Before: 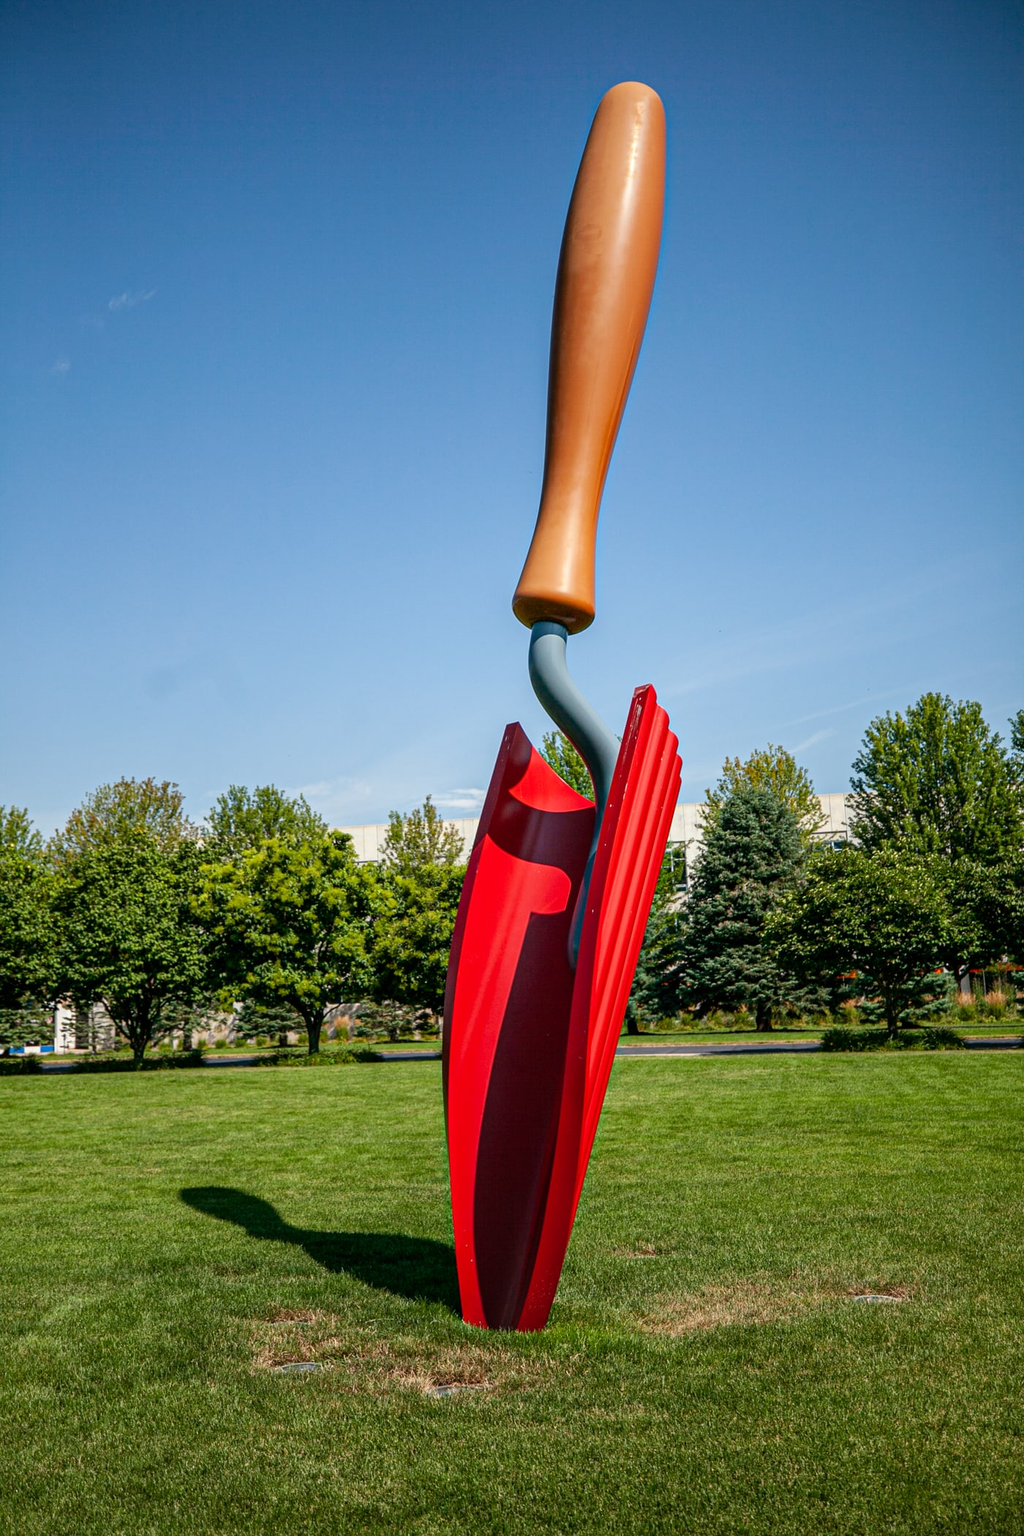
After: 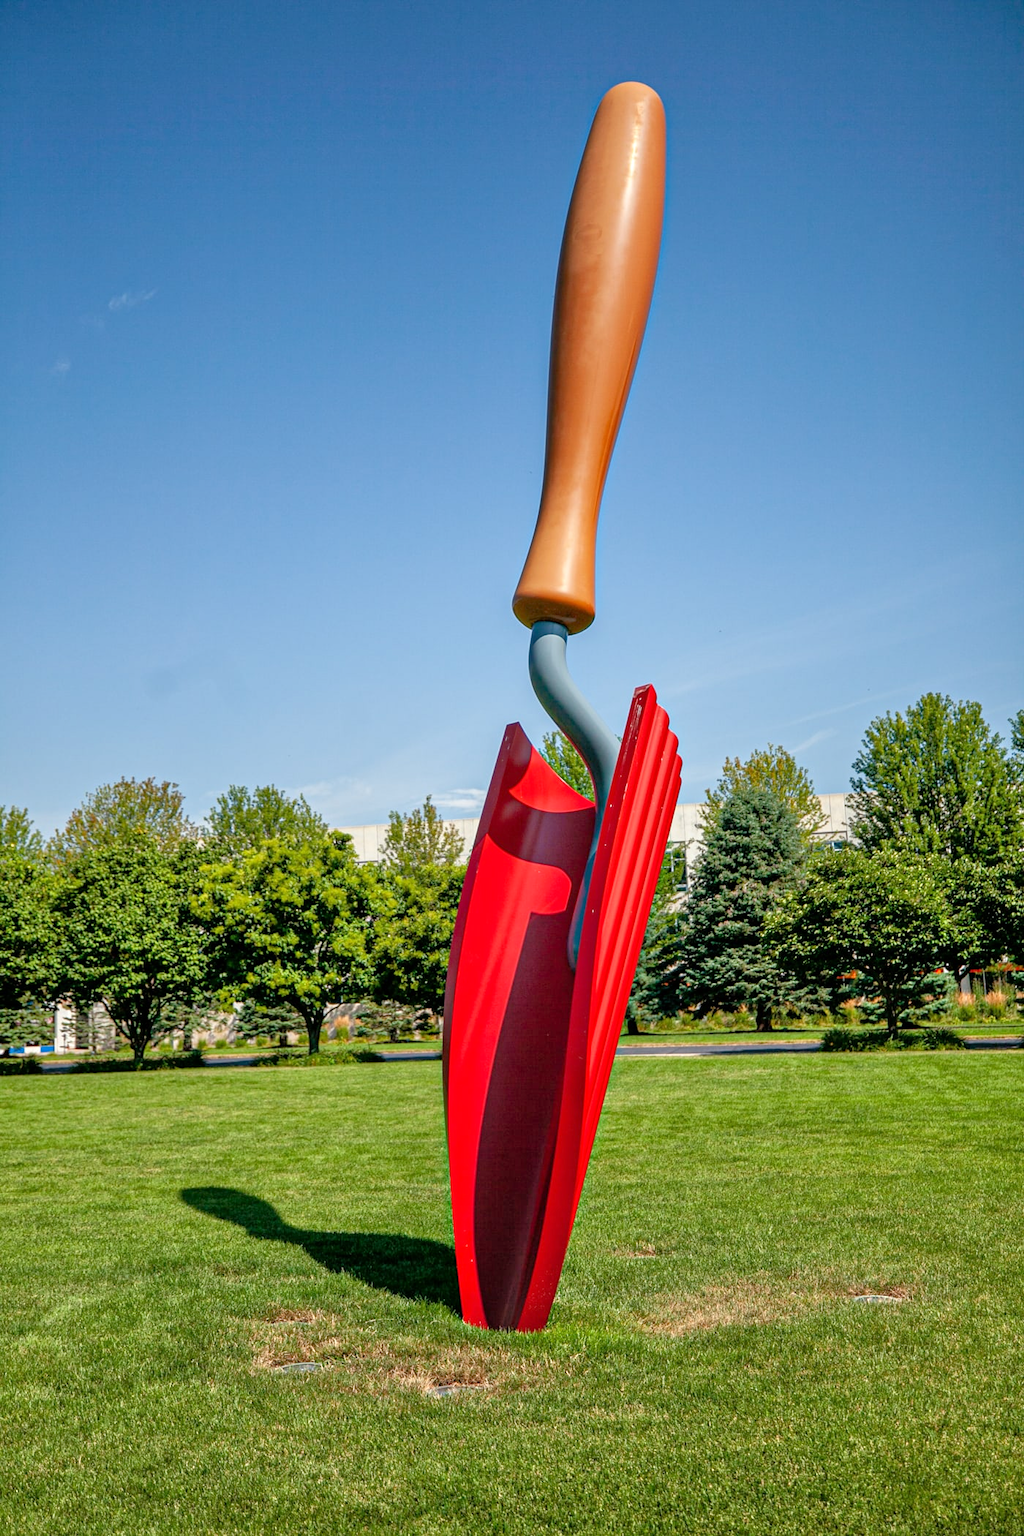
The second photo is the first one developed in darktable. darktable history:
tone equalizer: -7 EV 0.15 EV, -6 EV 0.611 EV, -5 EV 1.15 EV, -4 EV 1.34 EV, -3 EV 1.13 EV, -2 EV 0.6 EV, -1 EV 0.146 EV
